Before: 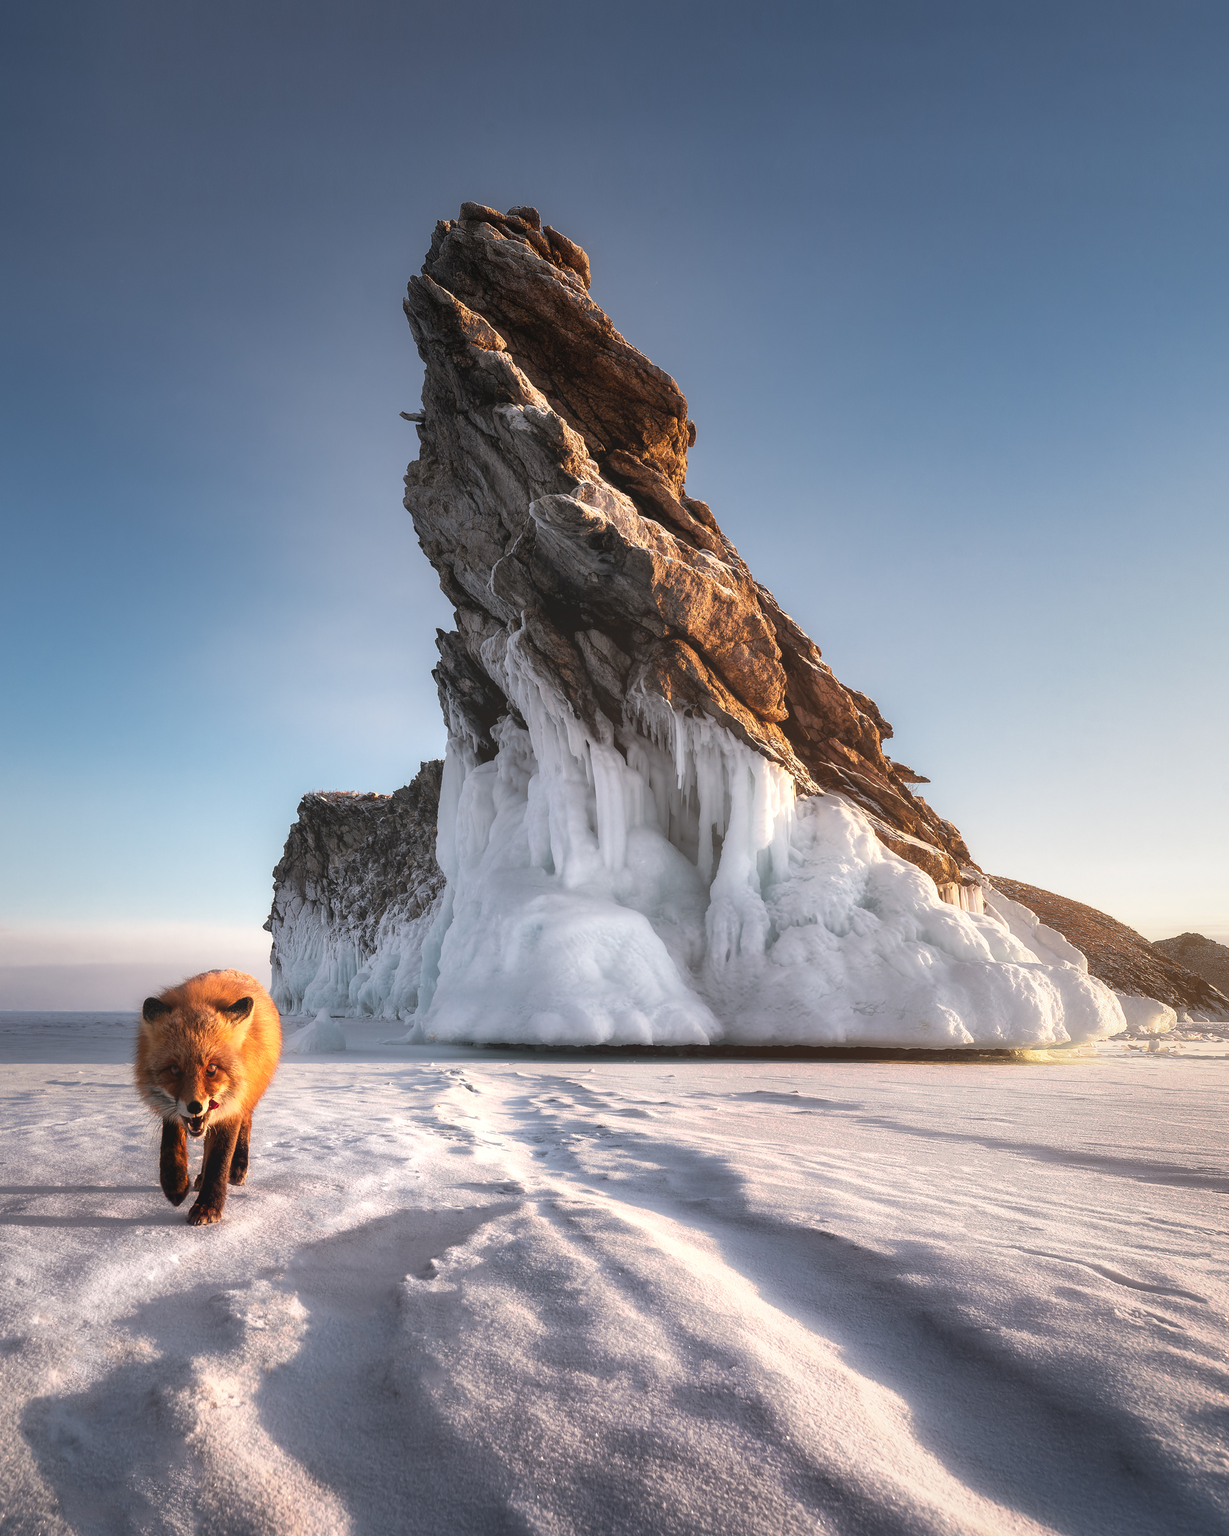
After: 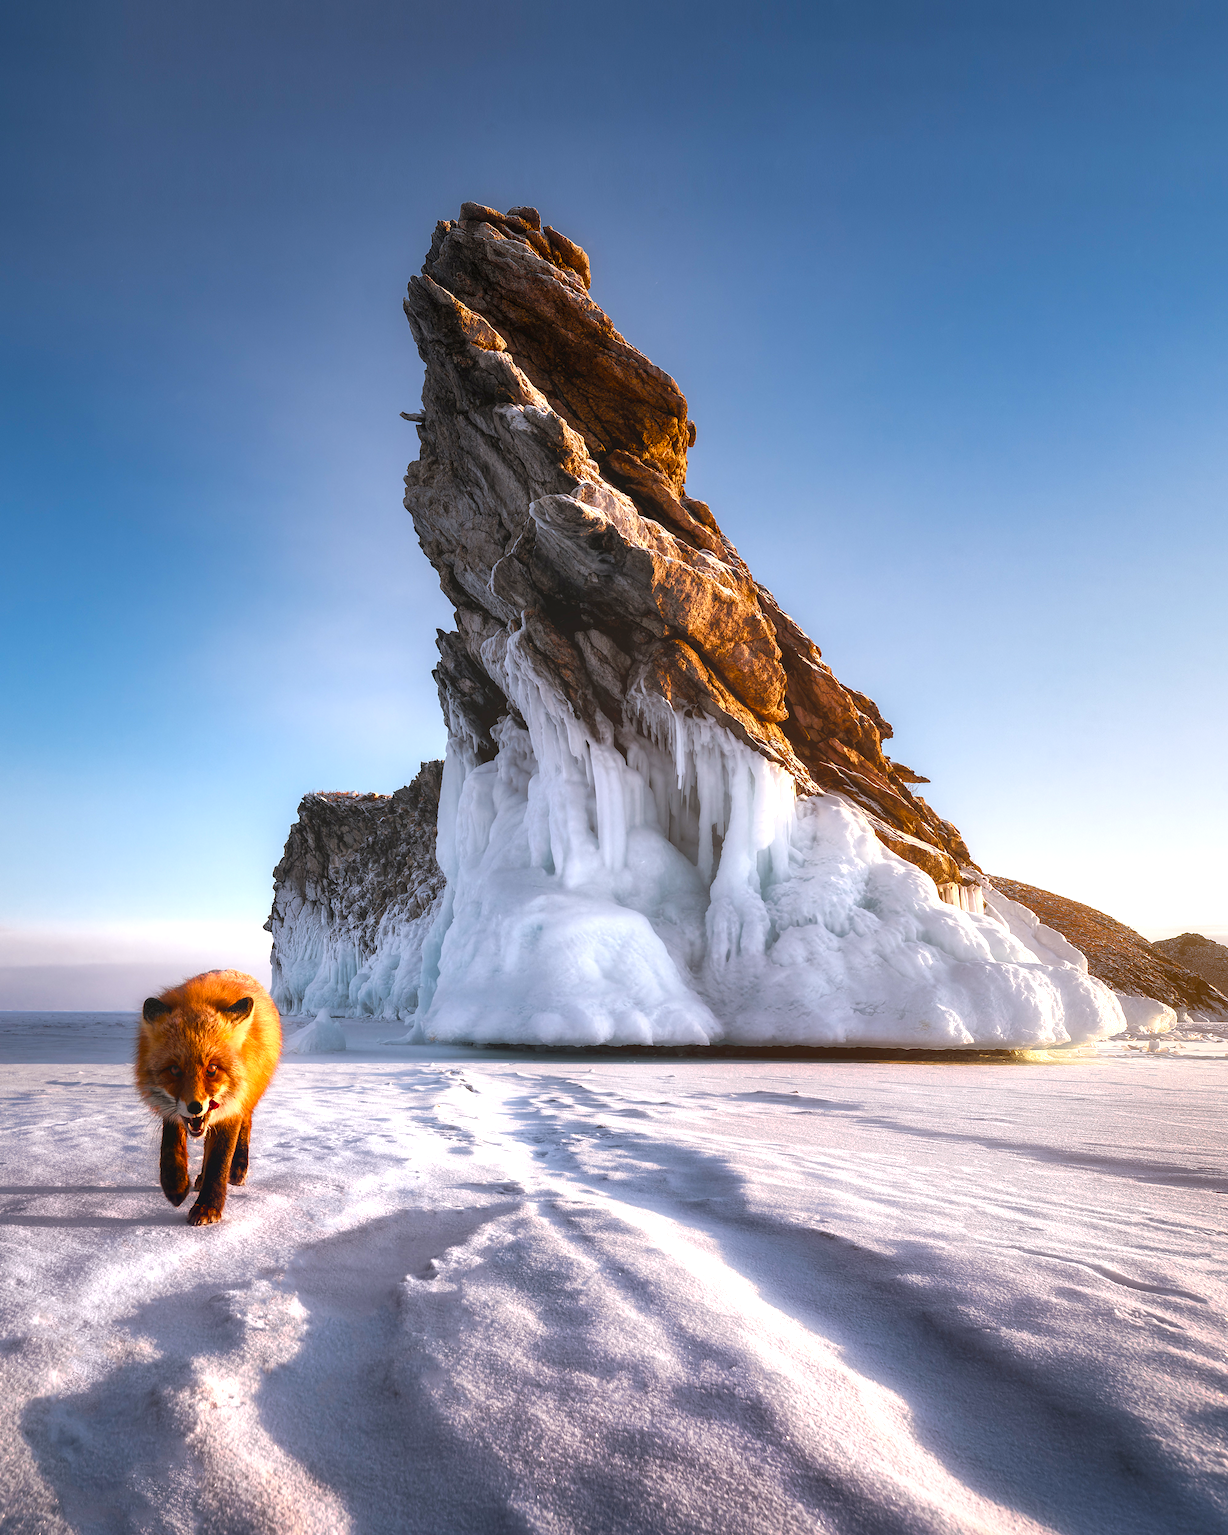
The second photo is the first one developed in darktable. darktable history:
local contrast: highlights 100%, shadows 102%, detail 119%, midtone range 0.2
color balance rgb: highlights gain › luminance 17.066%, highlights gain › chroma 2.946%, highlights gain › hue 263.02°, perceptual saturation grading › global saturation 39.081%, perceptual saturation grading › highlights -25.843%, perceptual saturation grading › mid-tones 34.638%, perceptual saturation grading › shadows 35.322%
levels: levels [0, 0.492, 0.984]
